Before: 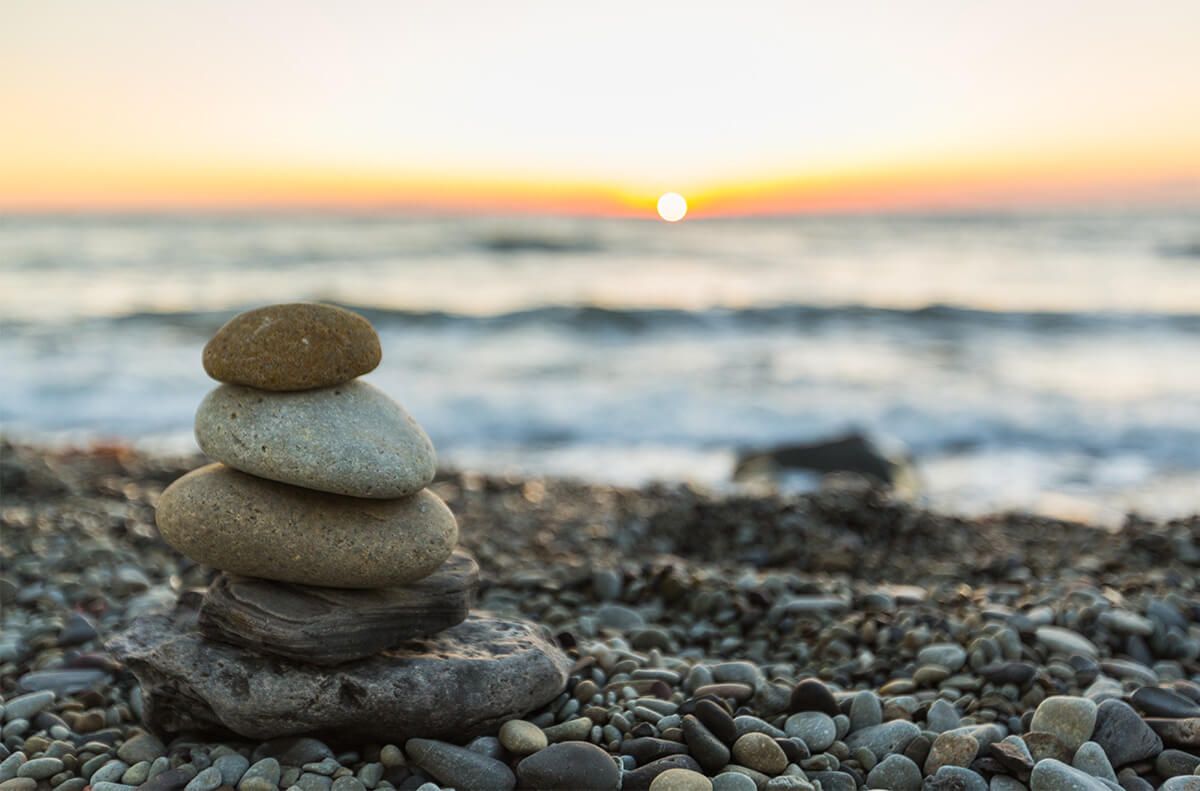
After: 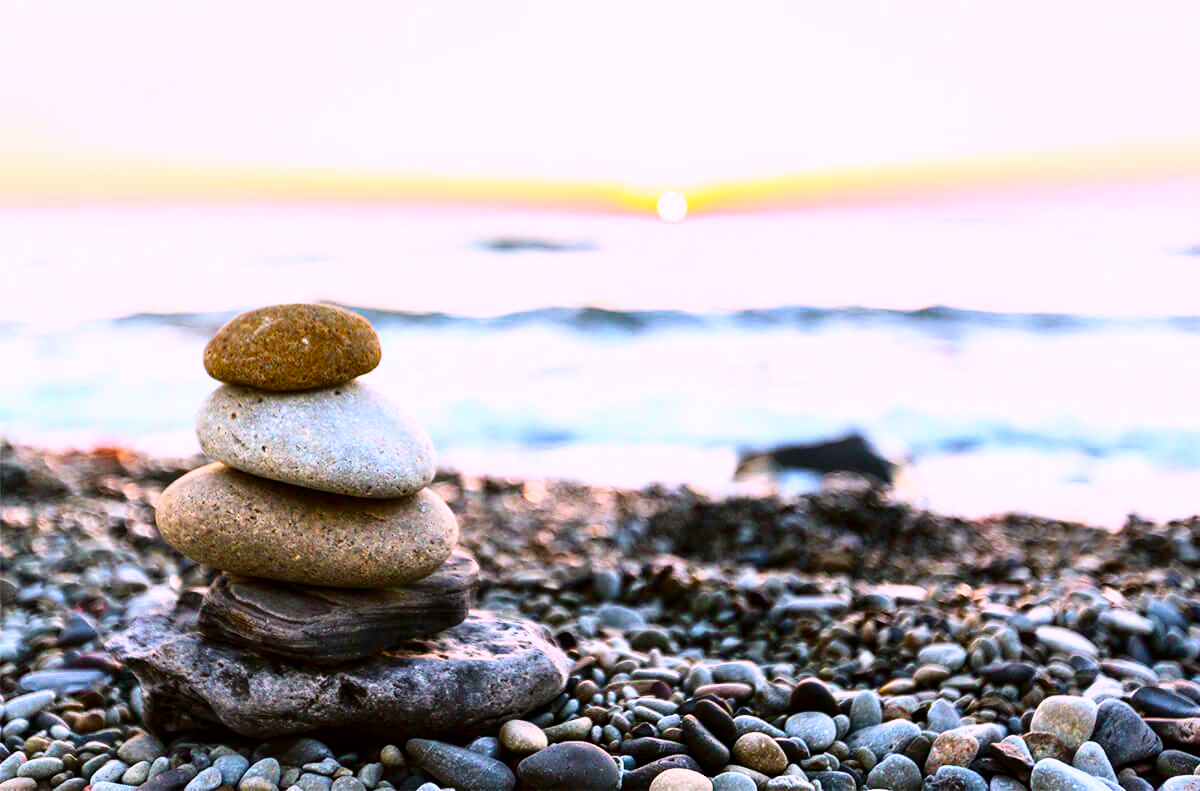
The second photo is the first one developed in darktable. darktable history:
exposure: black level correction 0, exposure 0.5 EV, compensate highlight preservation false
color correction: highlights a* 15.28, highlights b* -20.05
base curve: curves: ch0 [(0, 0) (0.007, 0.004) (0.027, 0.03) (0.046, 0.07) (0.207, 0.54) (0.442, 0.872) (0.673, 0.972) (1, 1)]
color balance rgb: perceptual saturation grading › global saturation 20%, perceptual saturation grading › highlights -24.828%, perceptual saturation grading › shadows 49.339%
contrast brightness saturation: brightness -0.246, saturation 0.205
